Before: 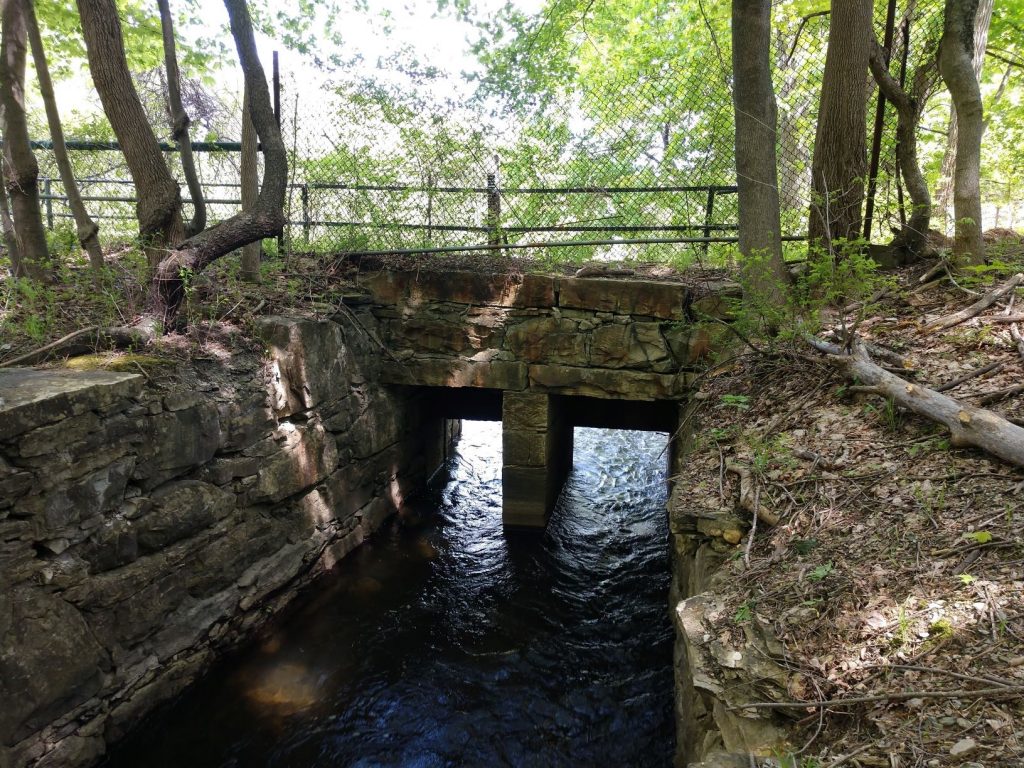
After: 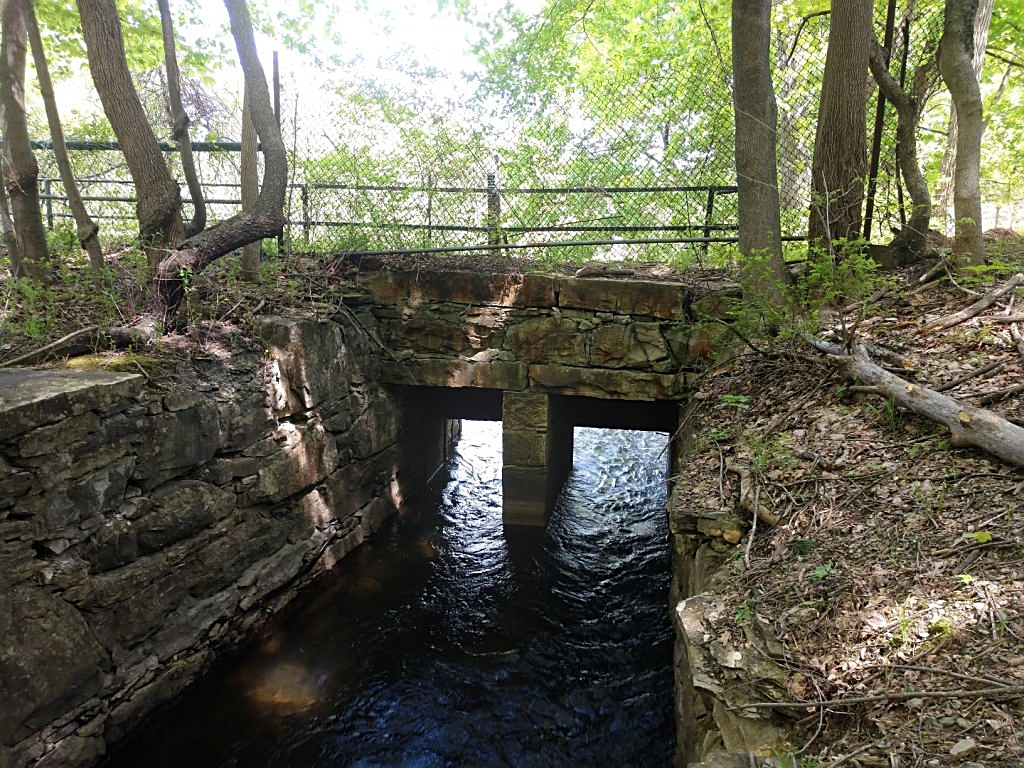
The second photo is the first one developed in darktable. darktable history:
bloom: size 13.65%, threshold 98.39%, strength 4.82%
sharpen: on, module defaults
